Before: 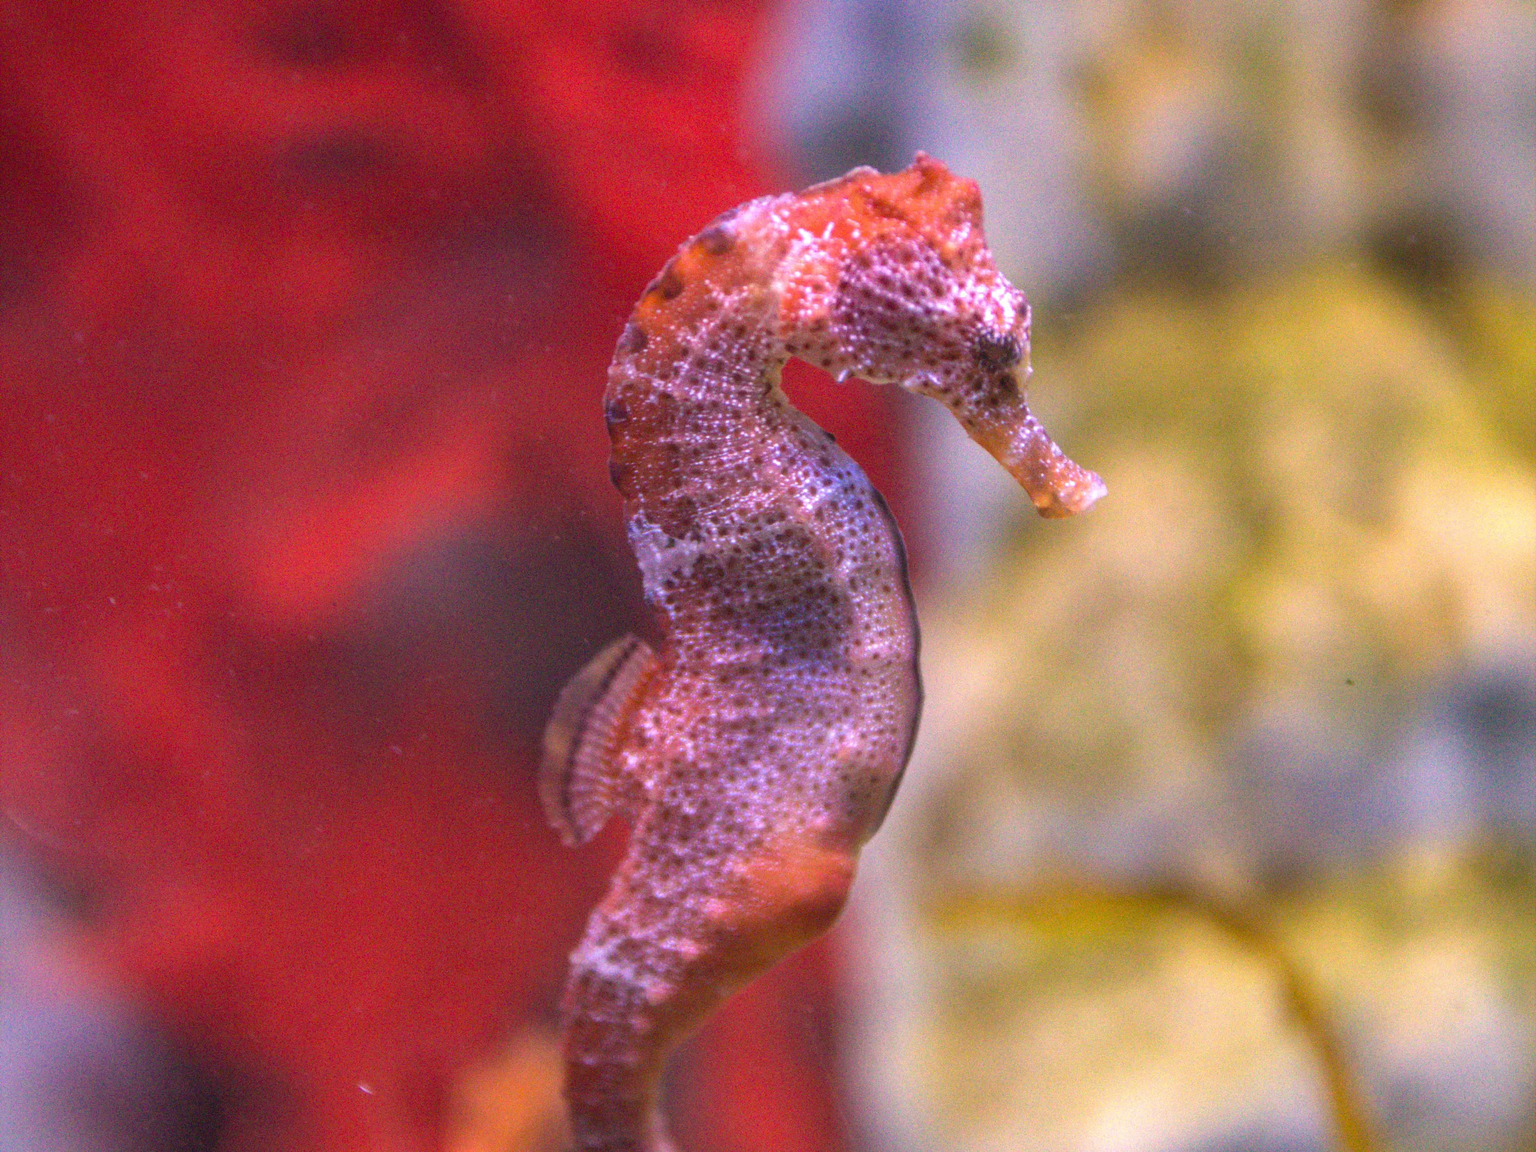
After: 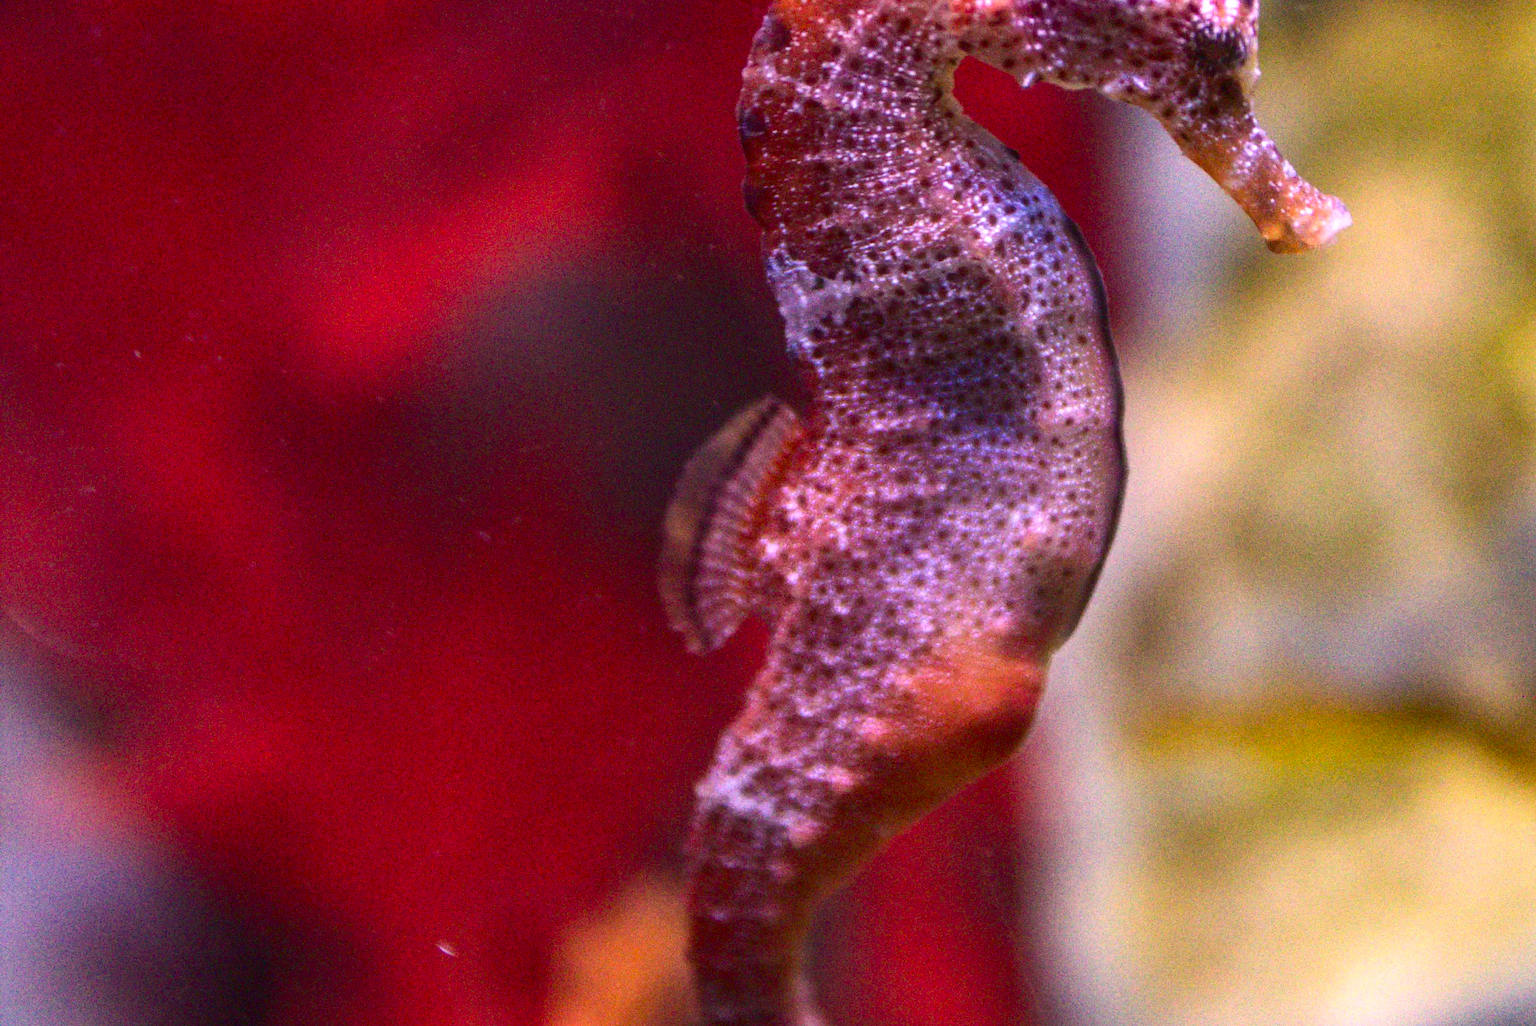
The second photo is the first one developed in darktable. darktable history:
contrast brightness saturation: contrast 0.2, brightness -0.115, saturation 0.102
crop: top 26.991%, right 18.055%
